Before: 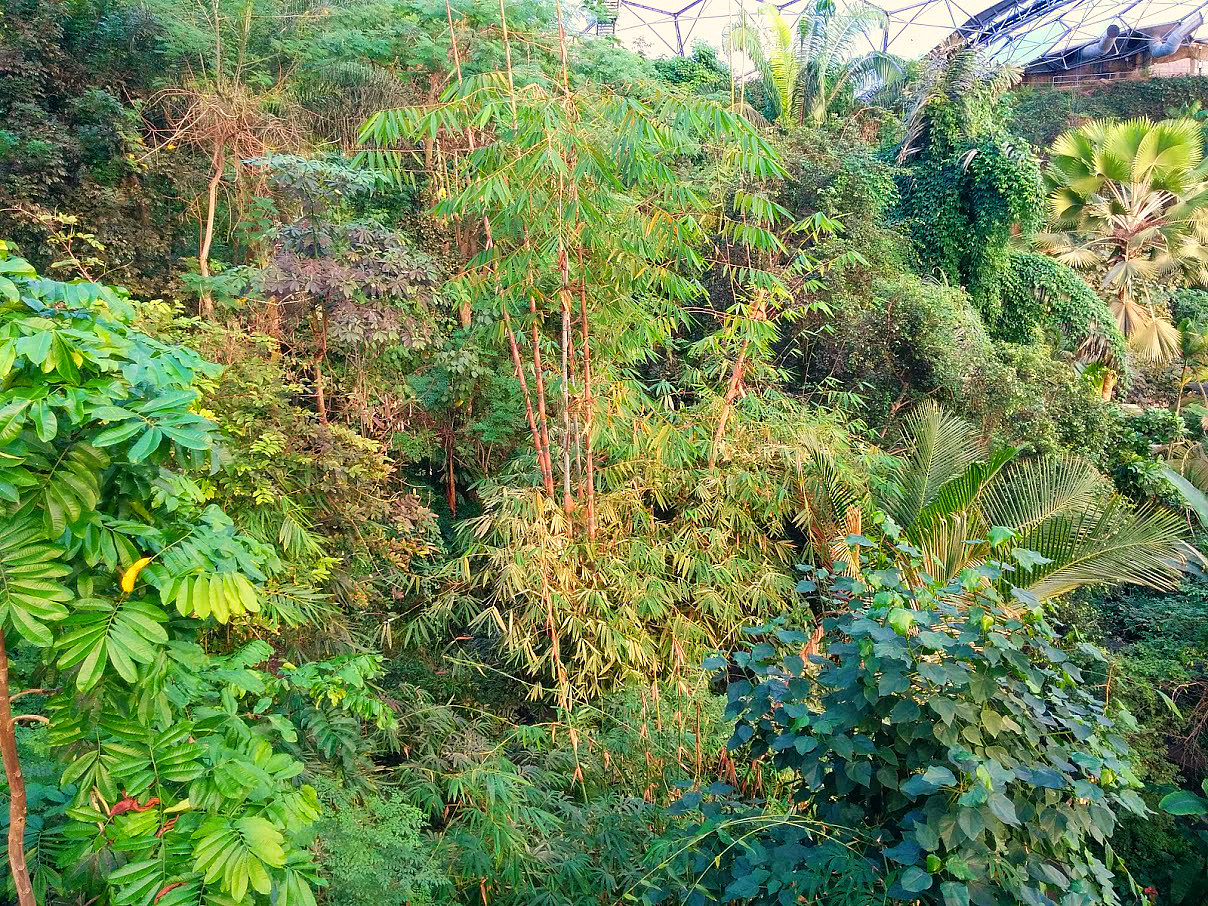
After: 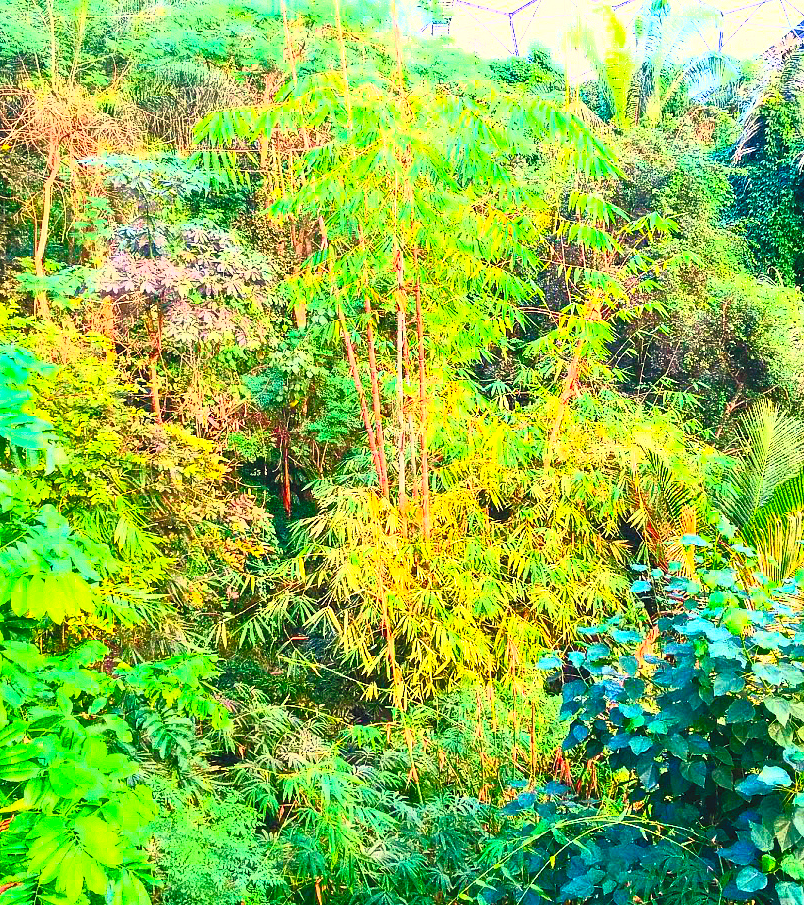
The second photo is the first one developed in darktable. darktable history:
crop and rotate: left 13.719%, right 19.644%
tone equalizer: on, module defaults
contrast brightness saturation: contrast 0.986, brightness 0.986, saturation 0.983
